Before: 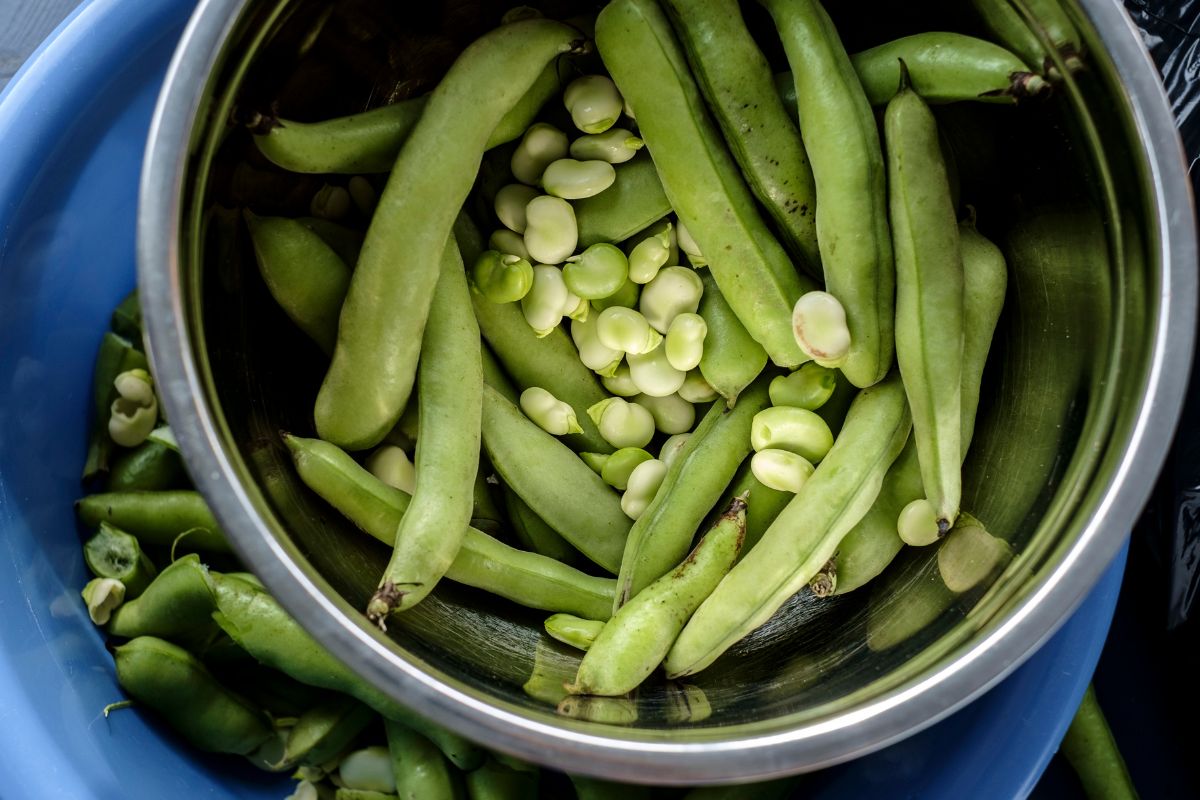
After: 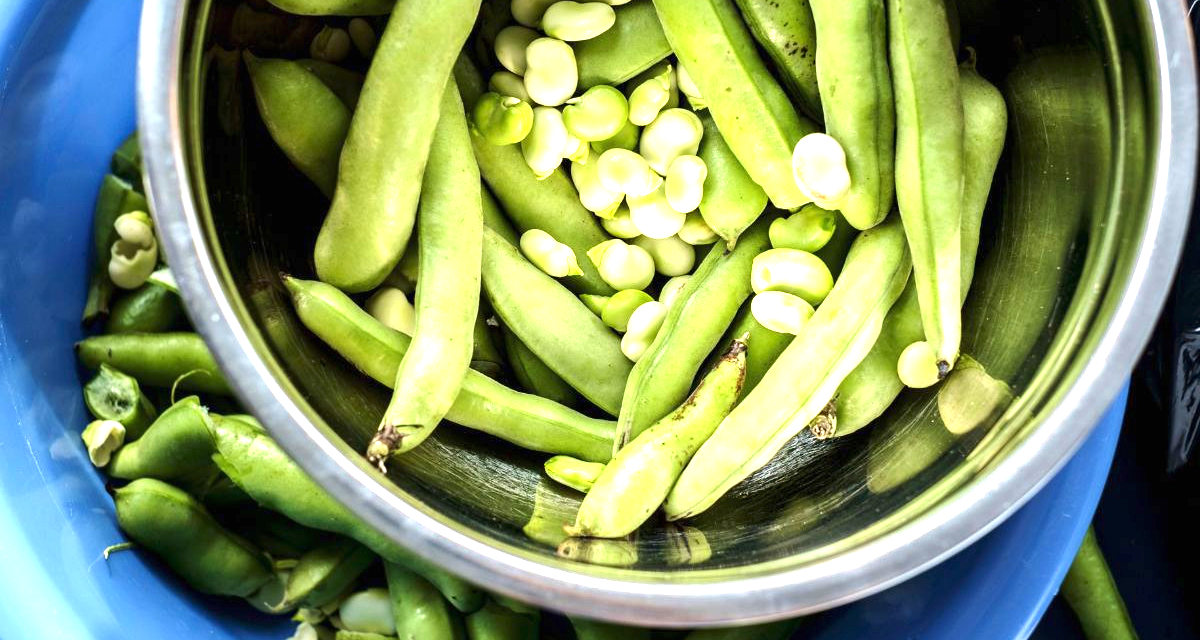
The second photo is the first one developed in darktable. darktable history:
crop and rotate: top 19.998%
exposure: black level correction 0, exposure 1.55 EV, compensate exposure bias true, compensate highlight preservation false
